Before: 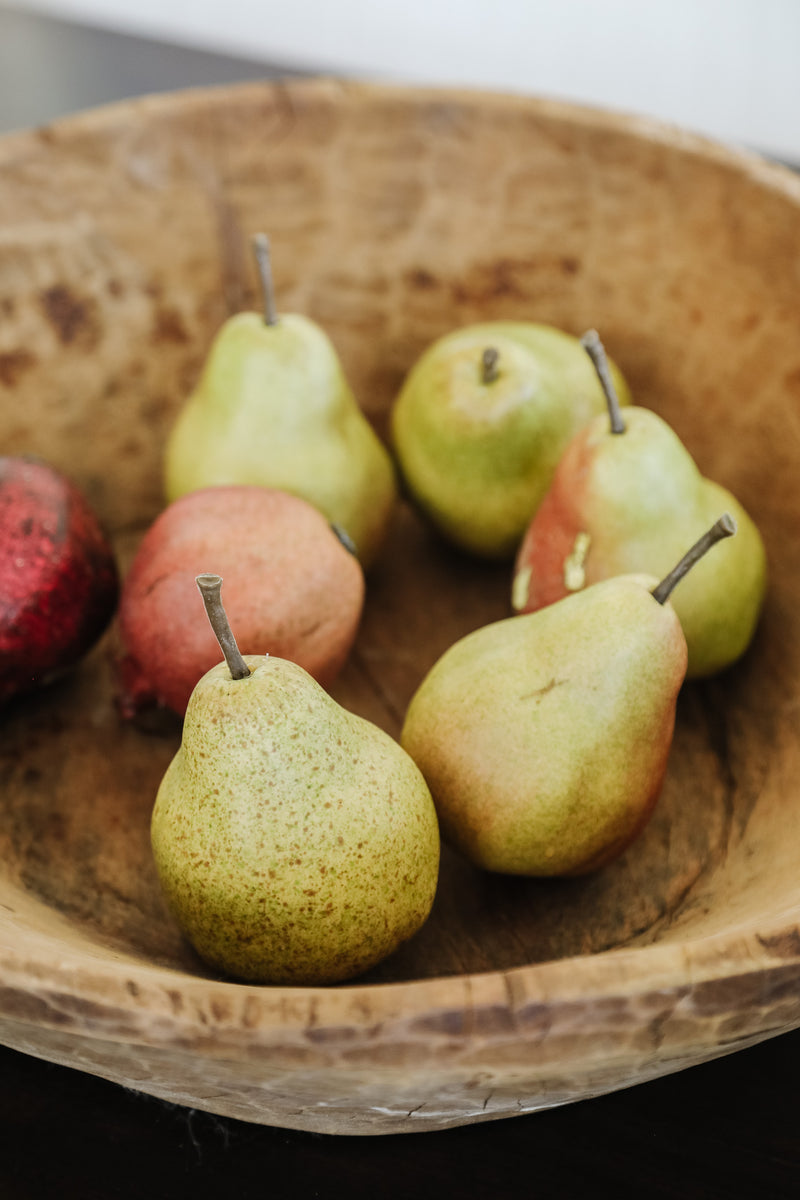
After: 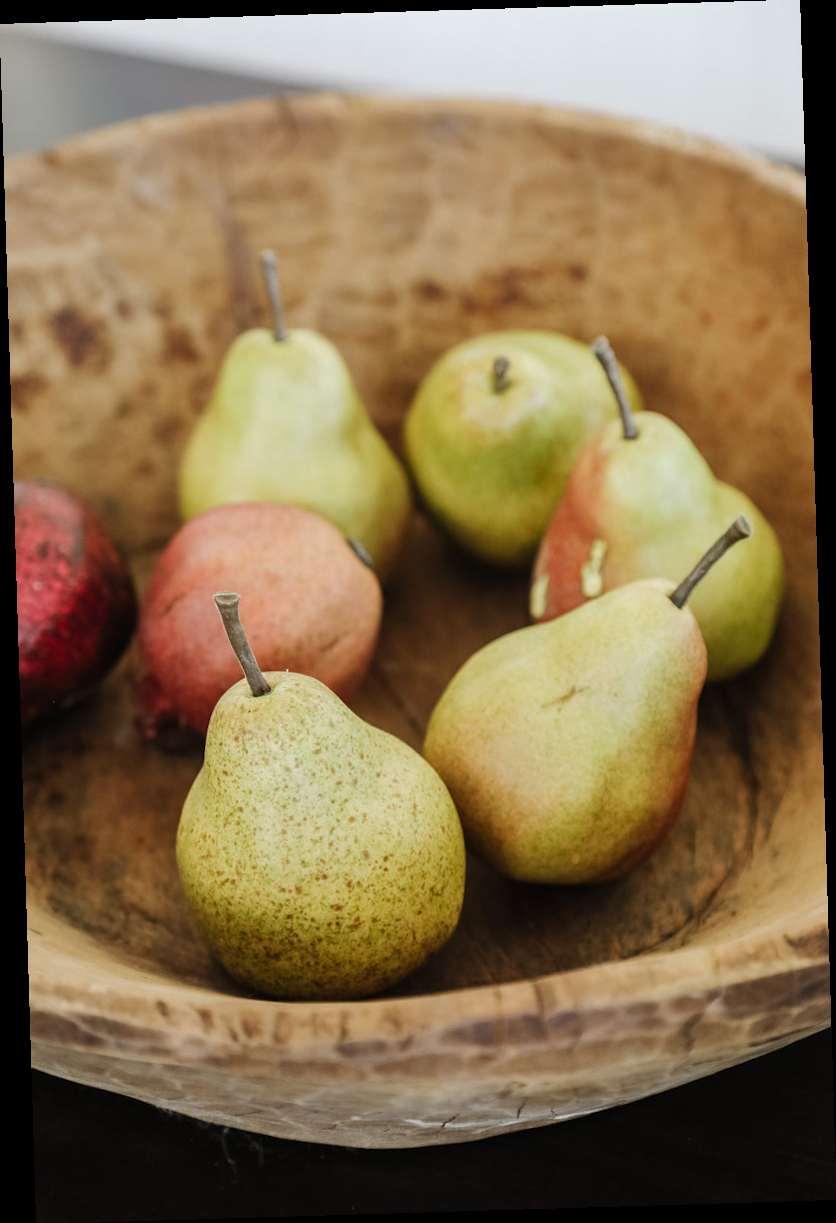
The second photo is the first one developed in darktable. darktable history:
rotate and perspective: rotation -1.75°, automatic cropping off
tone equalizer: on, module defaults
